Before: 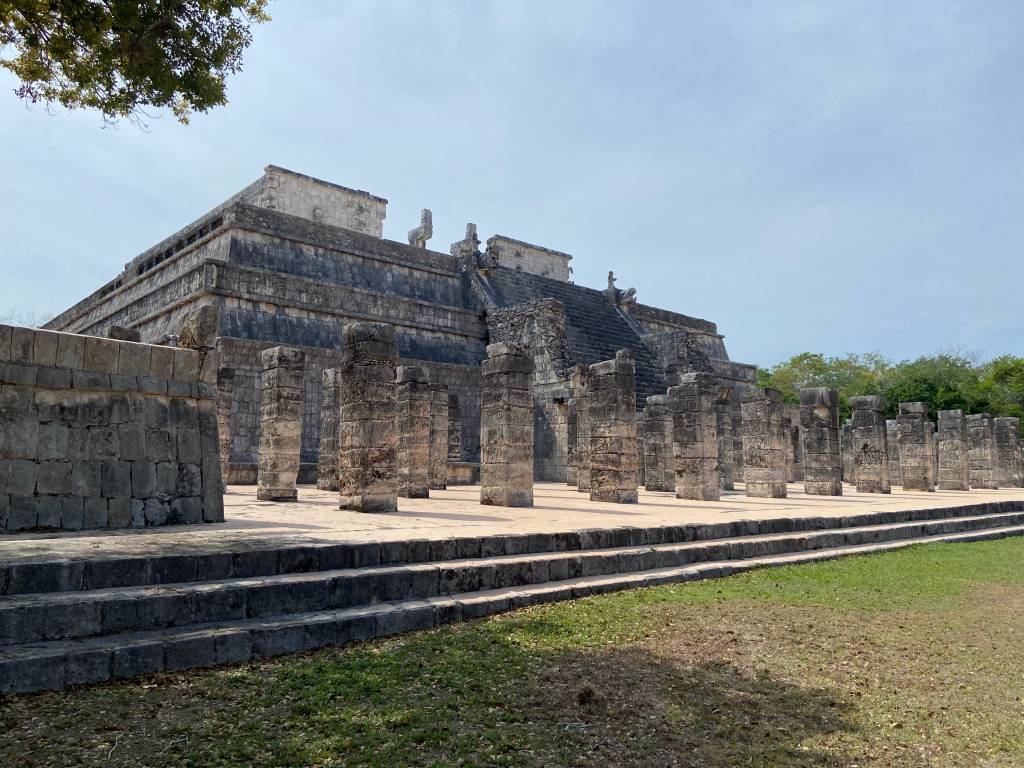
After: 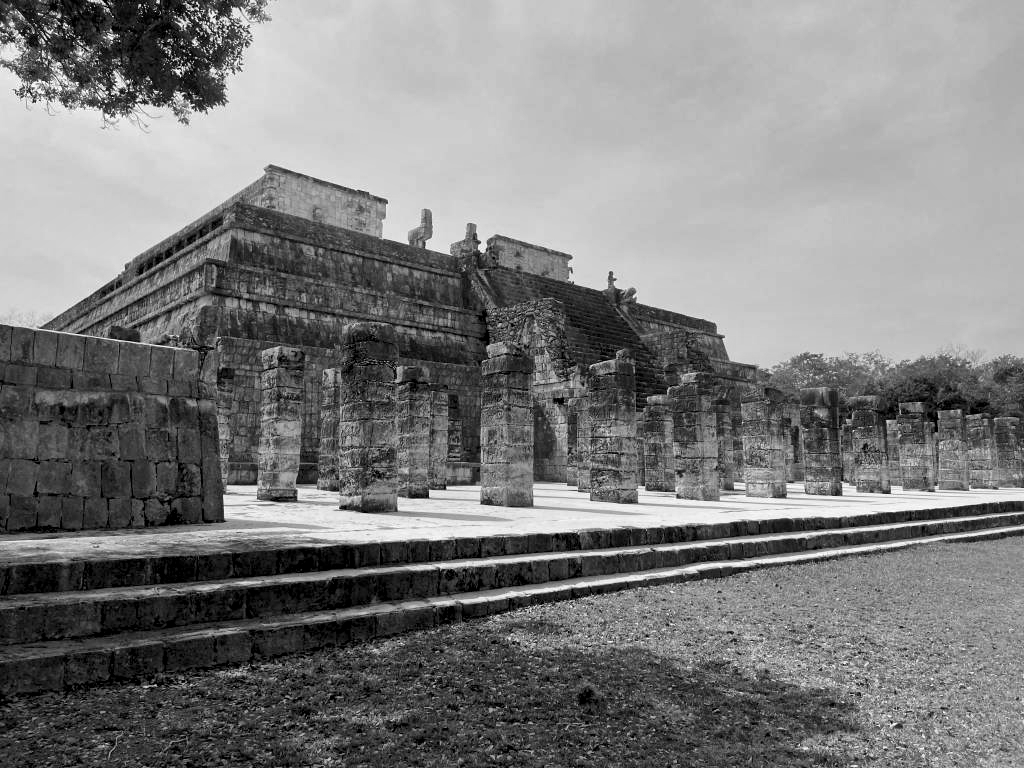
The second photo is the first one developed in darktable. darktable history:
local contrast: mode bilateral grid, contrast 50, coarseness 50, detail 150%, midtone range 0.2
color calibration: output R [0.994, 0.059, -0.119, 0], output G [-0.036, 1.09, -0.119, 0], output B [0.078, -0.108, 0.961, 0], illuminant custom, x 0.371, y 0.382, temperature 4281.14 K
color contrast: green-magenta contrast 0, blue-yellow contrast 0
